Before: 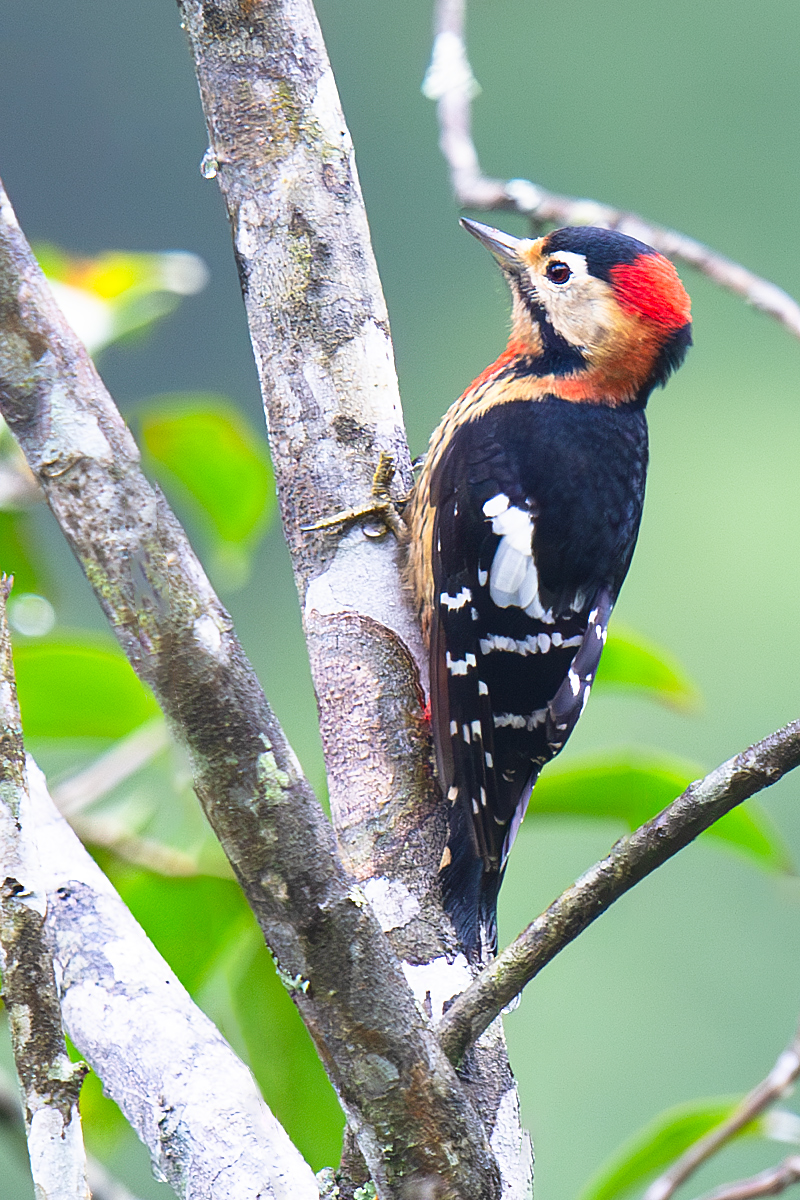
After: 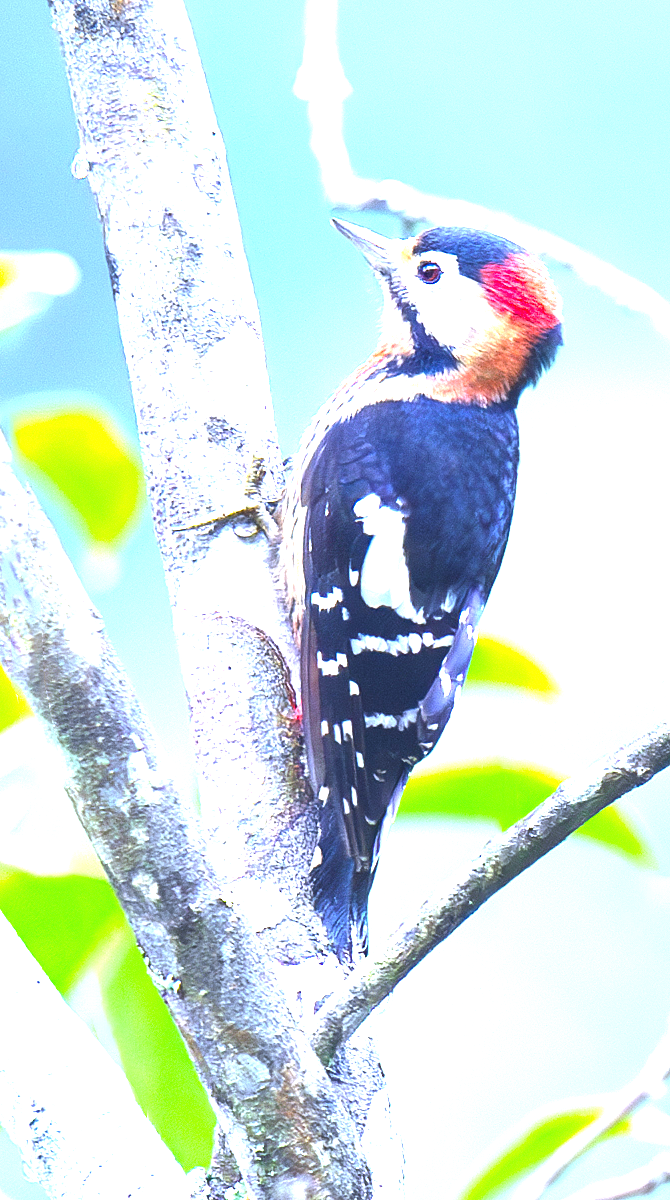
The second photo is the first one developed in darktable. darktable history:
white balance: red 0.871, blue 1.249
exposure: black level correction 0, exposure 1.975 EV, compensate exposure bias true, compensate highlight preservation false
crop: left 16.145%
